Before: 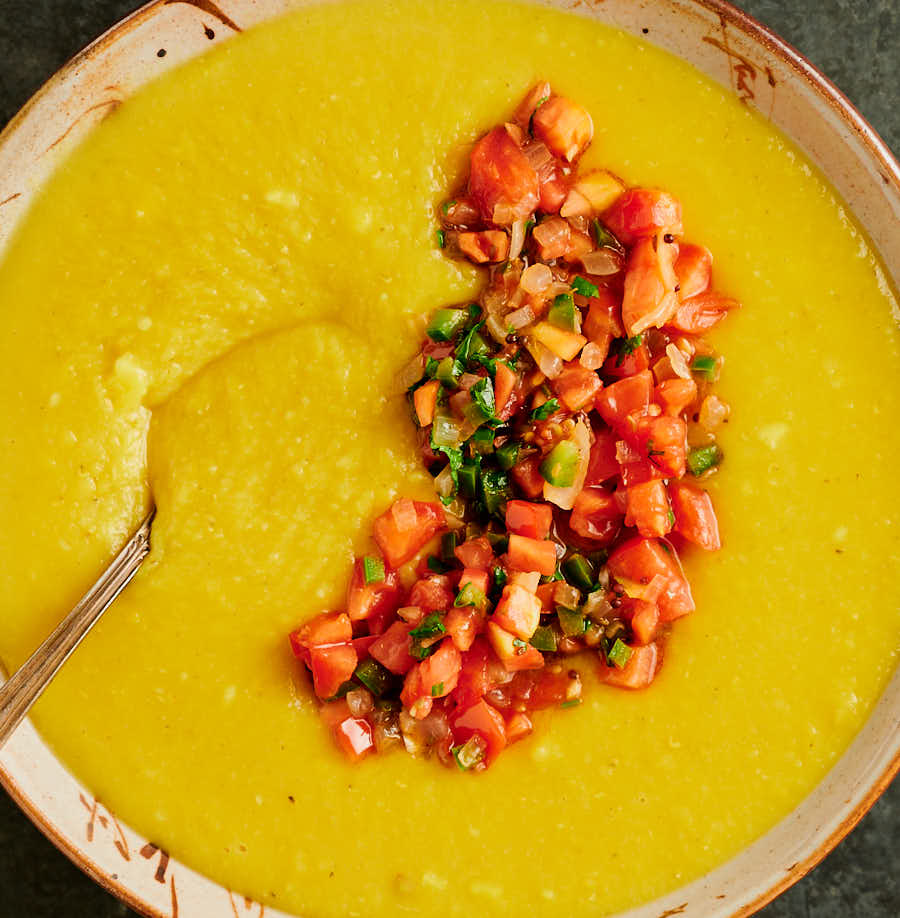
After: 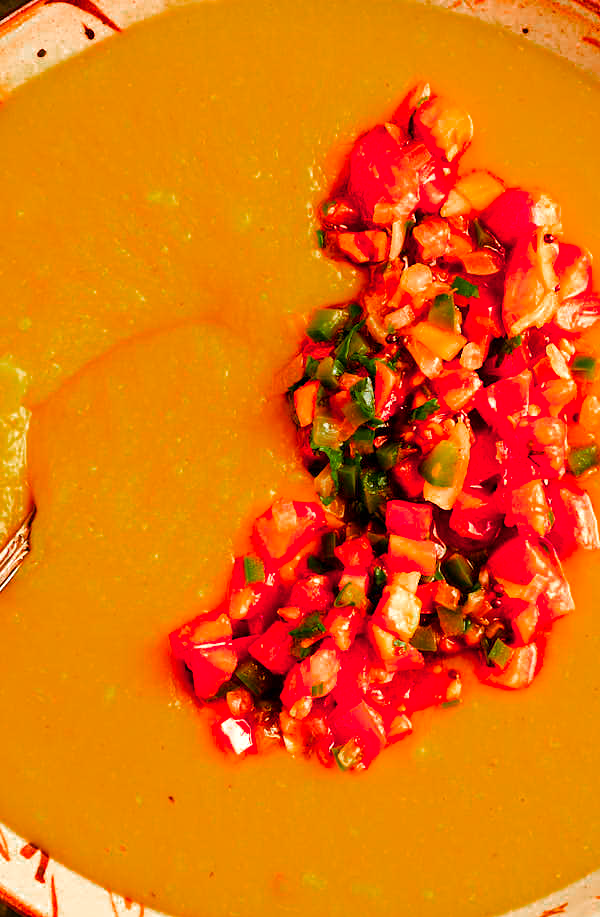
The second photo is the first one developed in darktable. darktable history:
color zones: curves: ch0 [(0, 0.553) (0.123, 0.58) (0.23, 0.419) (0.468, 0.155) (0.605, 0.132) (0.723, 0.063) (0.833, 0.172) (0.921, 0.468)]; ch1 [(0.025, 0.645) (0.229, 0.584) (0.326, 0.551) (0.537, 0.446) (0.599, 0.911) (0.708, 1) (0.805, 0.944)]; ch2 [(0.086, 0.468) (0.254, 0.464) (0.638, 0.564) (0.702, 0.592) (0.768, 0.564)]
crop and rotate: left 13.386%, right 19.868%
color balance rgb: shadows lift › chroma 9.83%, shadows lift › hue 45.49°, linear chroma grading › shadows 15.5%, perceptual saturation grading › global saturation 20%, perceptual saturation grading › highlights -14.263%, perceptual saturation grading › shadows 50.057%, perceptual brilliance grading › global brilliance 12.359%
